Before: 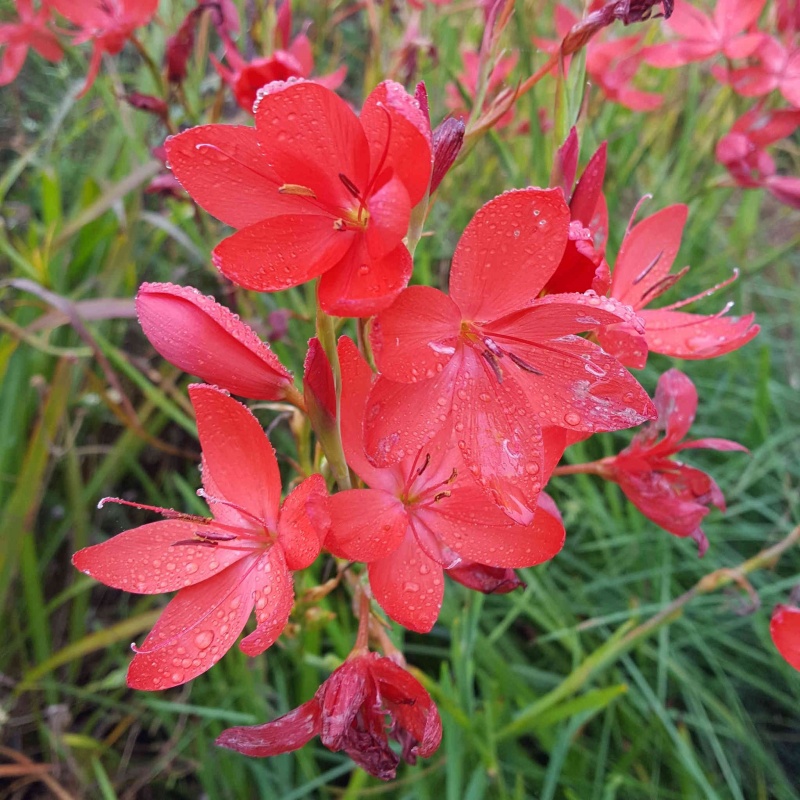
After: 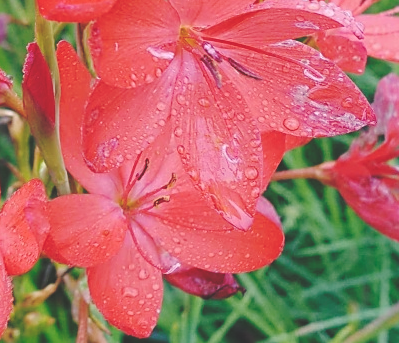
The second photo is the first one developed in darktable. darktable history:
exposure: compensate exposure bias true, compensate highlight preservation false
crop: left 35.222%, top 36.943%, right 14.844%, bottom 20.064%
contrast brightness saturation: saturation -0.067
sharpen: radius 1.915, amount 0.392, threshold 1.154
base curve: curves: ch0 [(0, 0.024) (0.055, 0.065) (0.121, 0.166) (0.236, 0.319) (0.693, 0.726) (1, 1)], preserve colors none
color balance rgb: shadows lift › chroma 7.436%, shadows lift › hue 244.39°, perceptual saturation grading › global saturation 0.087%, global vibrance 14.444%
